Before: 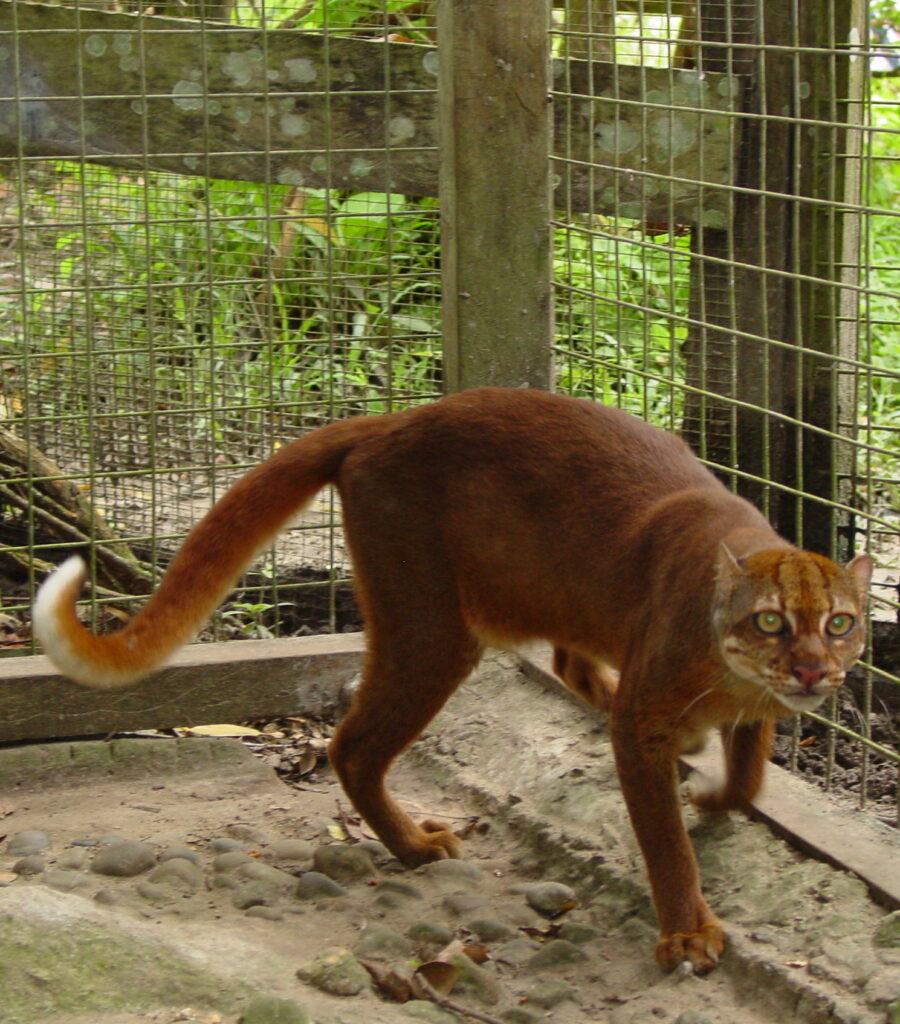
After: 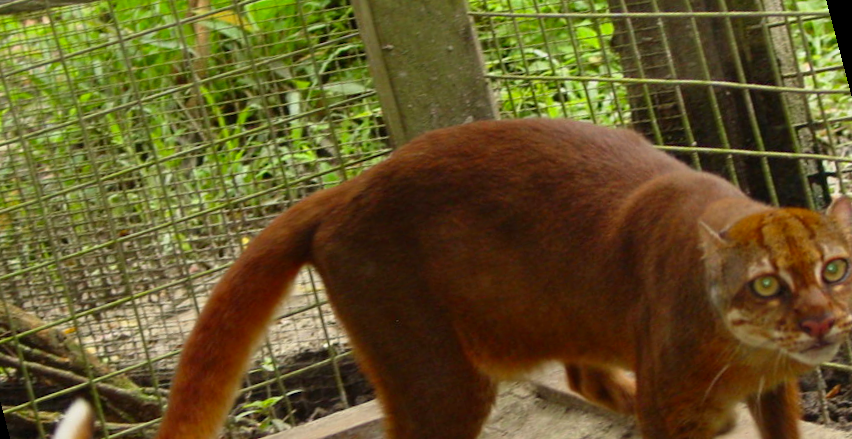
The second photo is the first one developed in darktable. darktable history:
crop: left 2.737%, top 7.287%, right 3.421%, bottom 20.179%
contrast brightness saturation: contrast 0.04, saturation 0.16
rotate and perspective: rotation -14.8°, crop left 0.1, crop right 0.903, crop top 0.25, crop bottom 0.748
